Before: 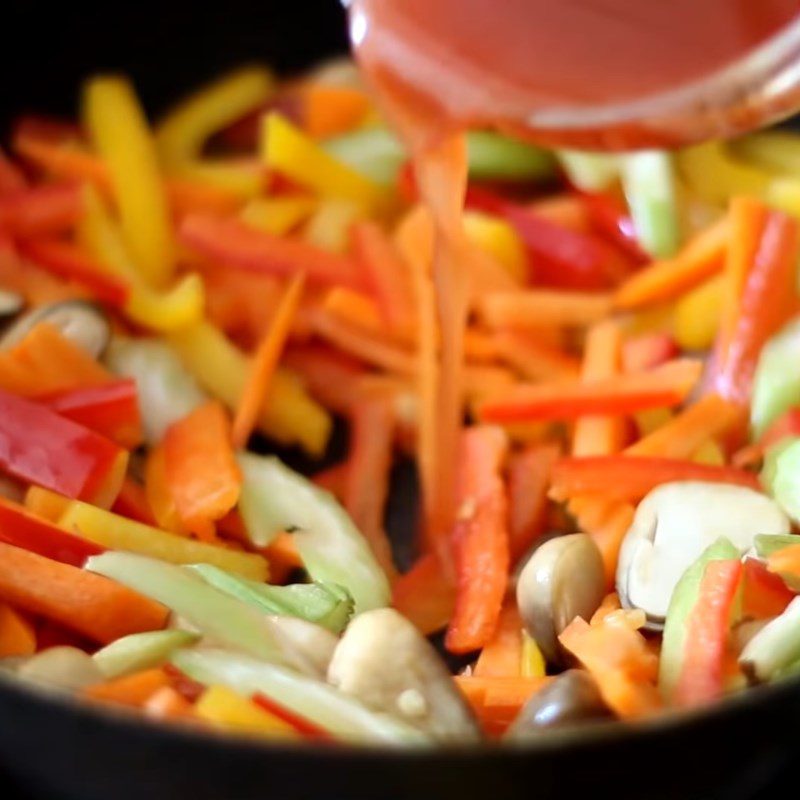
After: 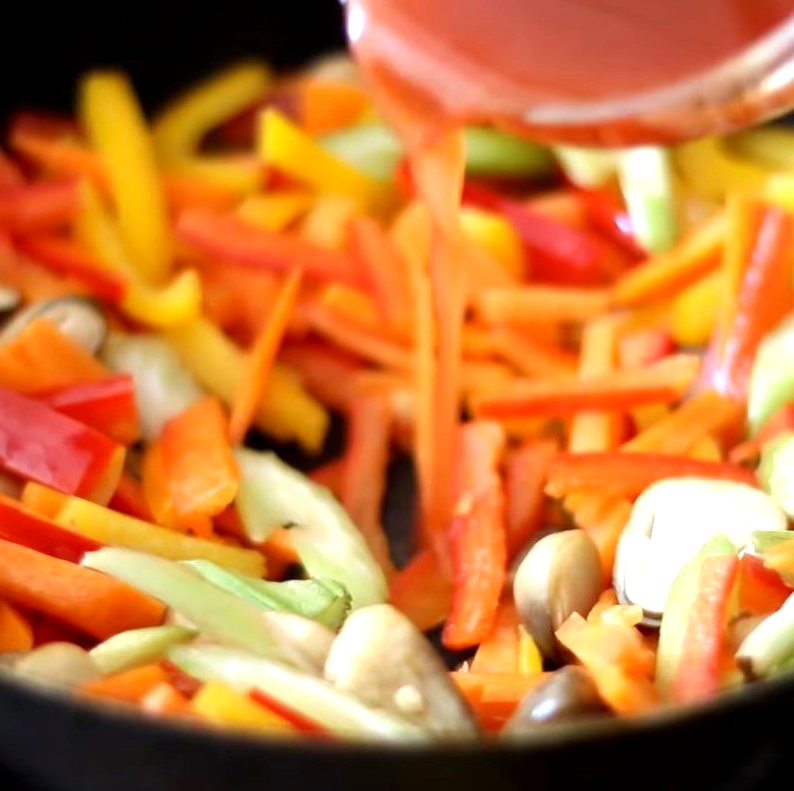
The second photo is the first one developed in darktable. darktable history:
crop: left 0.427%, top 0.513%, right 0.208%, bottom 0.491%
exposure: black level correction 0.001, exposure 0.499 EV, compensate highlight preservation false
